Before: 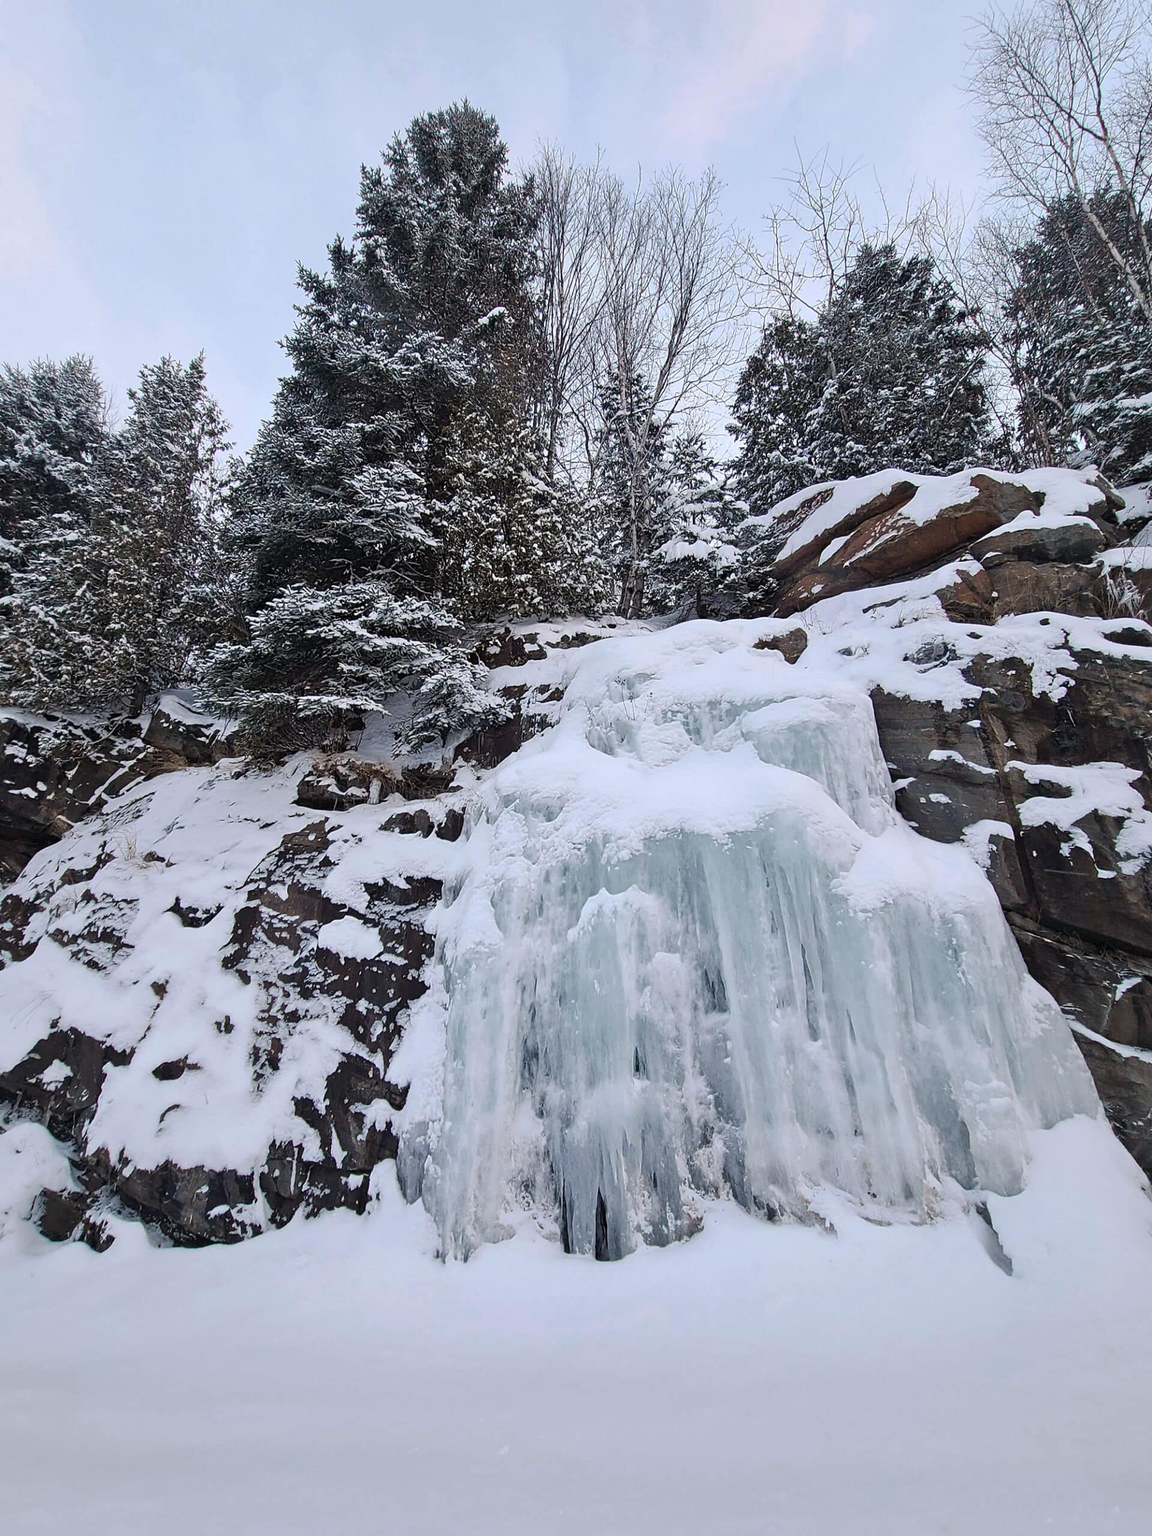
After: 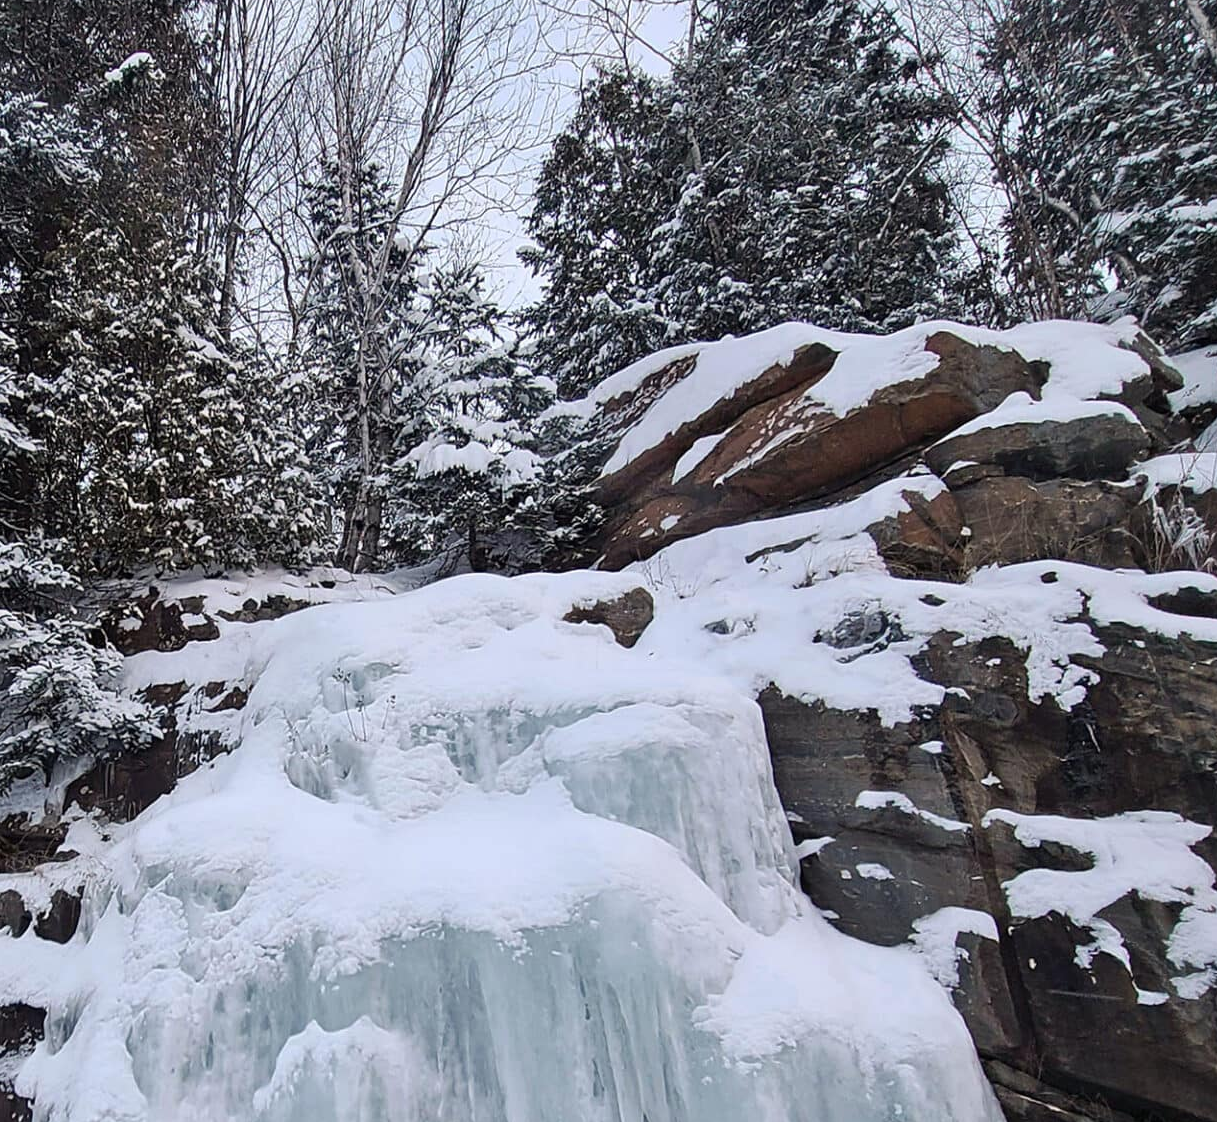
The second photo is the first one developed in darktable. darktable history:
crop: left 36.07%, top 17.931%, right 0.536%, bottom 37.884%
